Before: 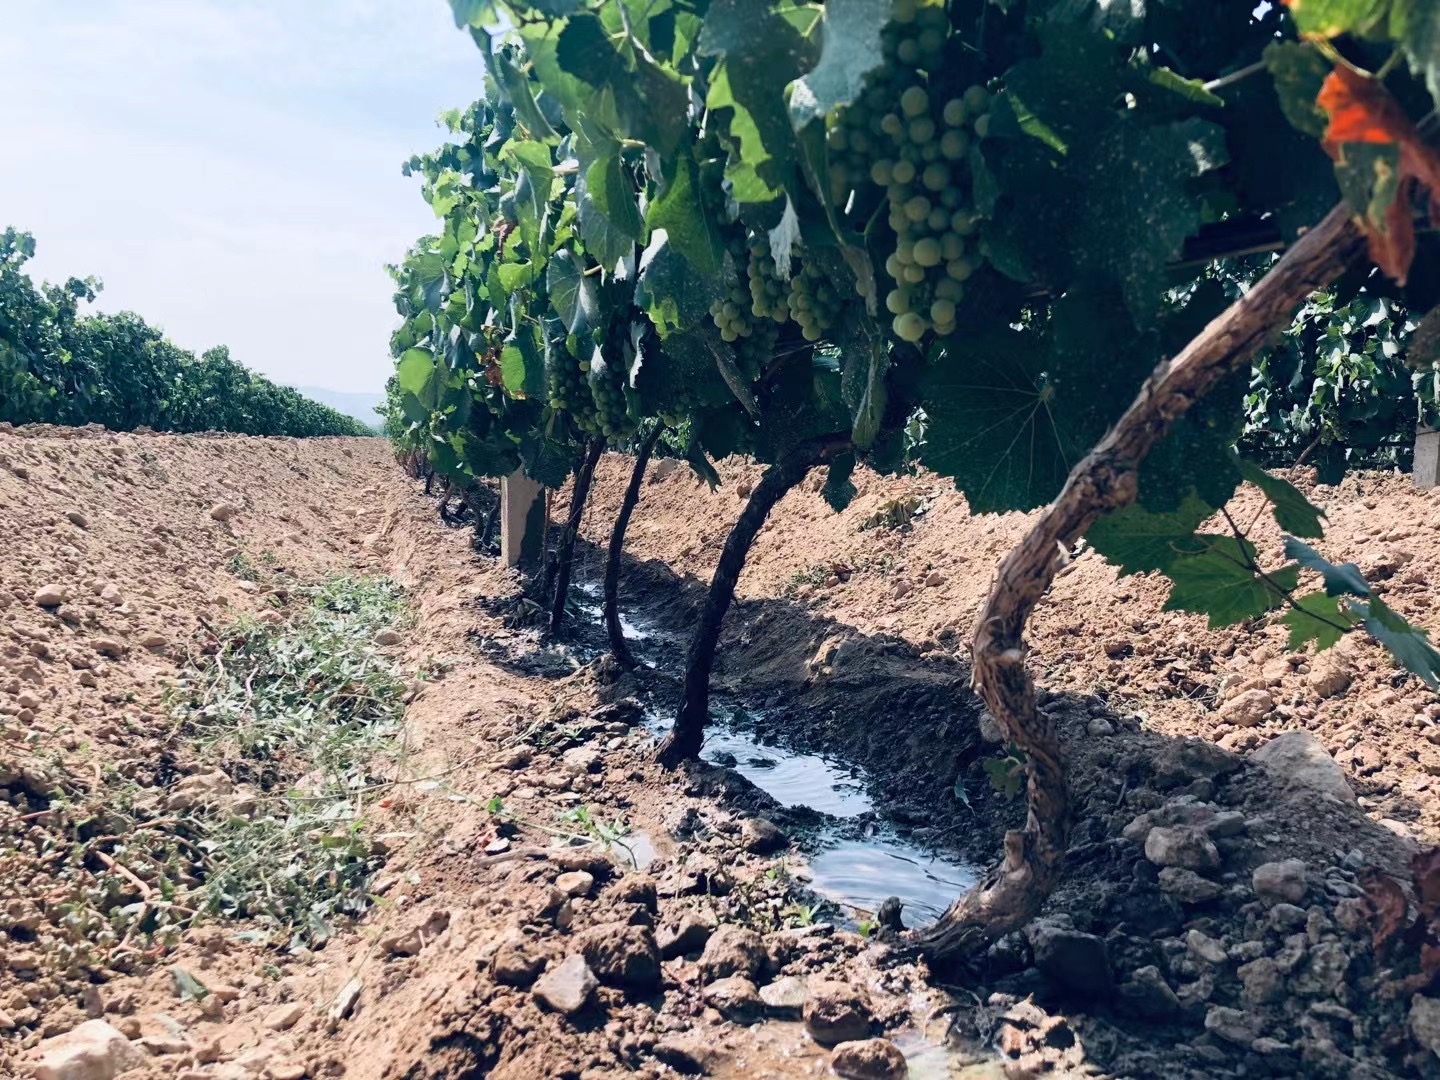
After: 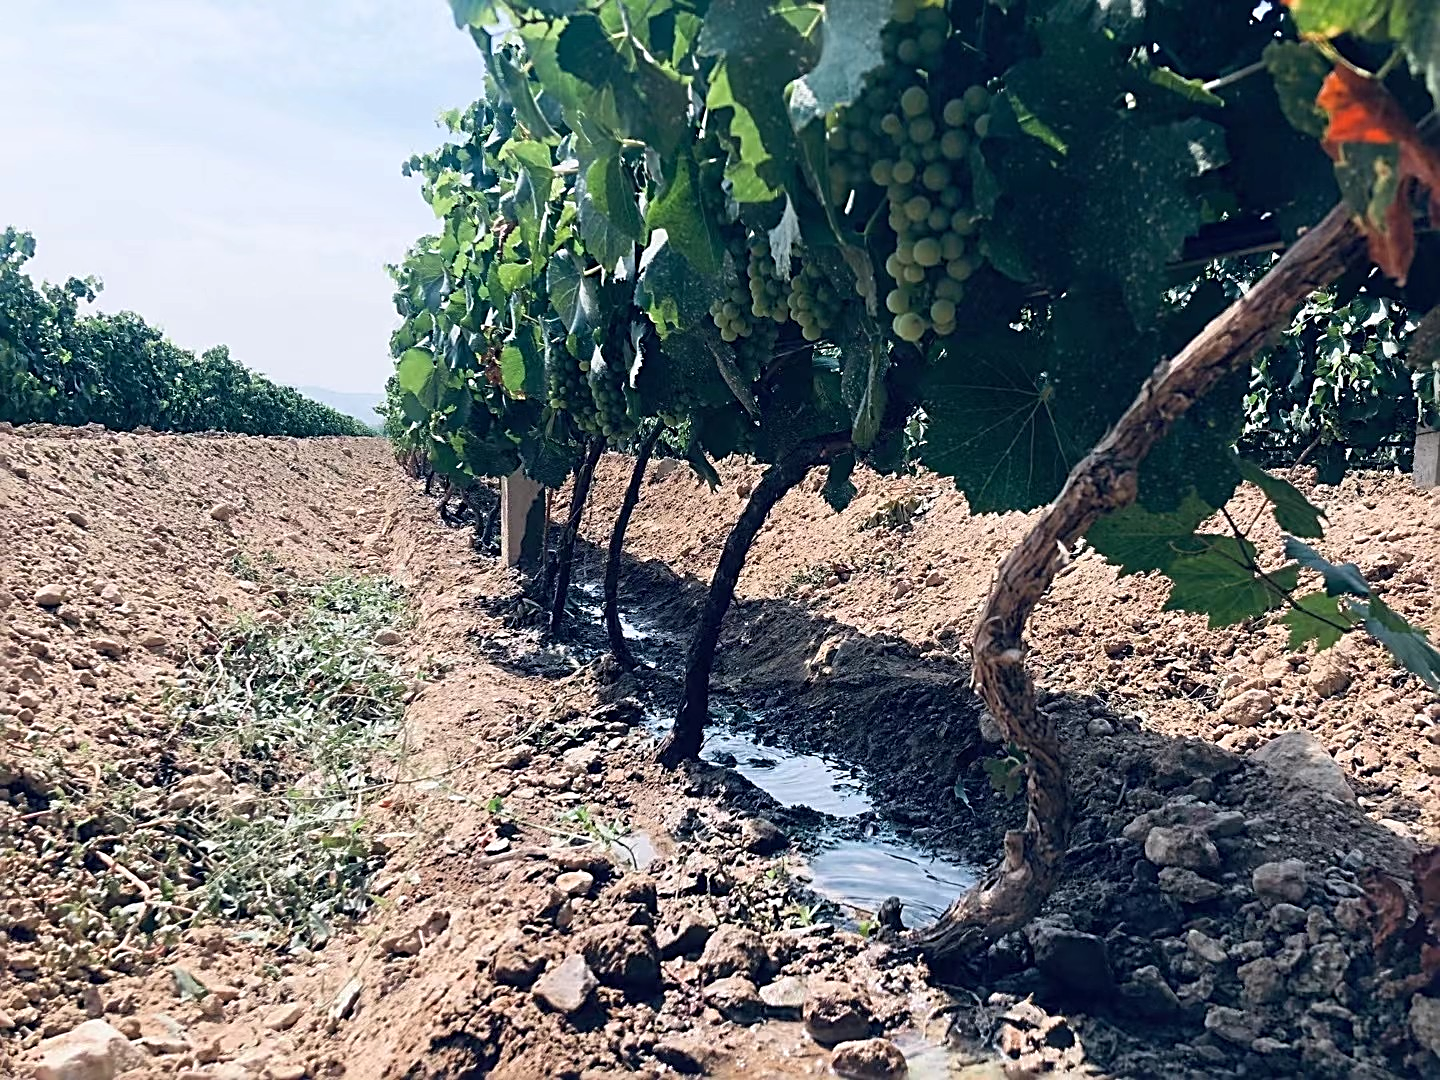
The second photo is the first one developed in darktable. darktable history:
sharpen: radius 2.568, amount 0.701
